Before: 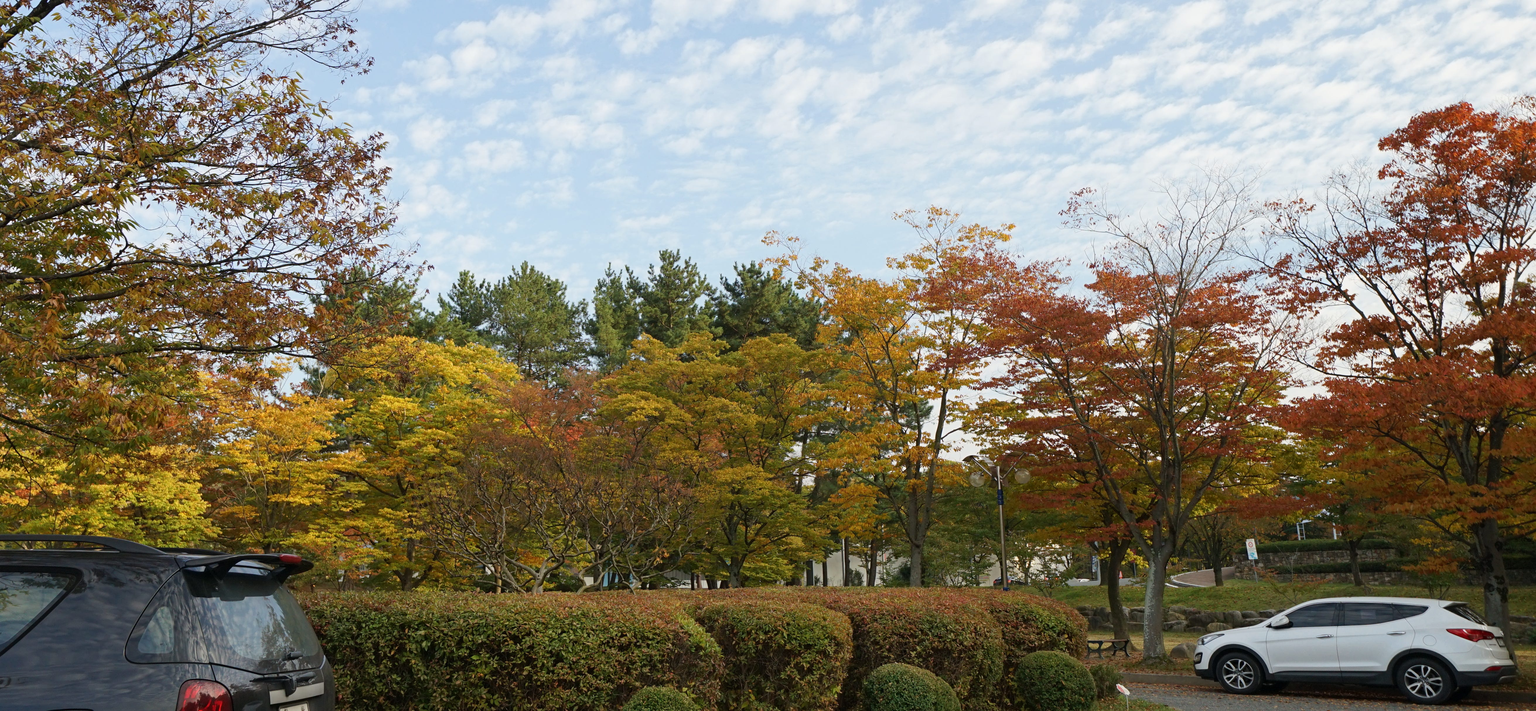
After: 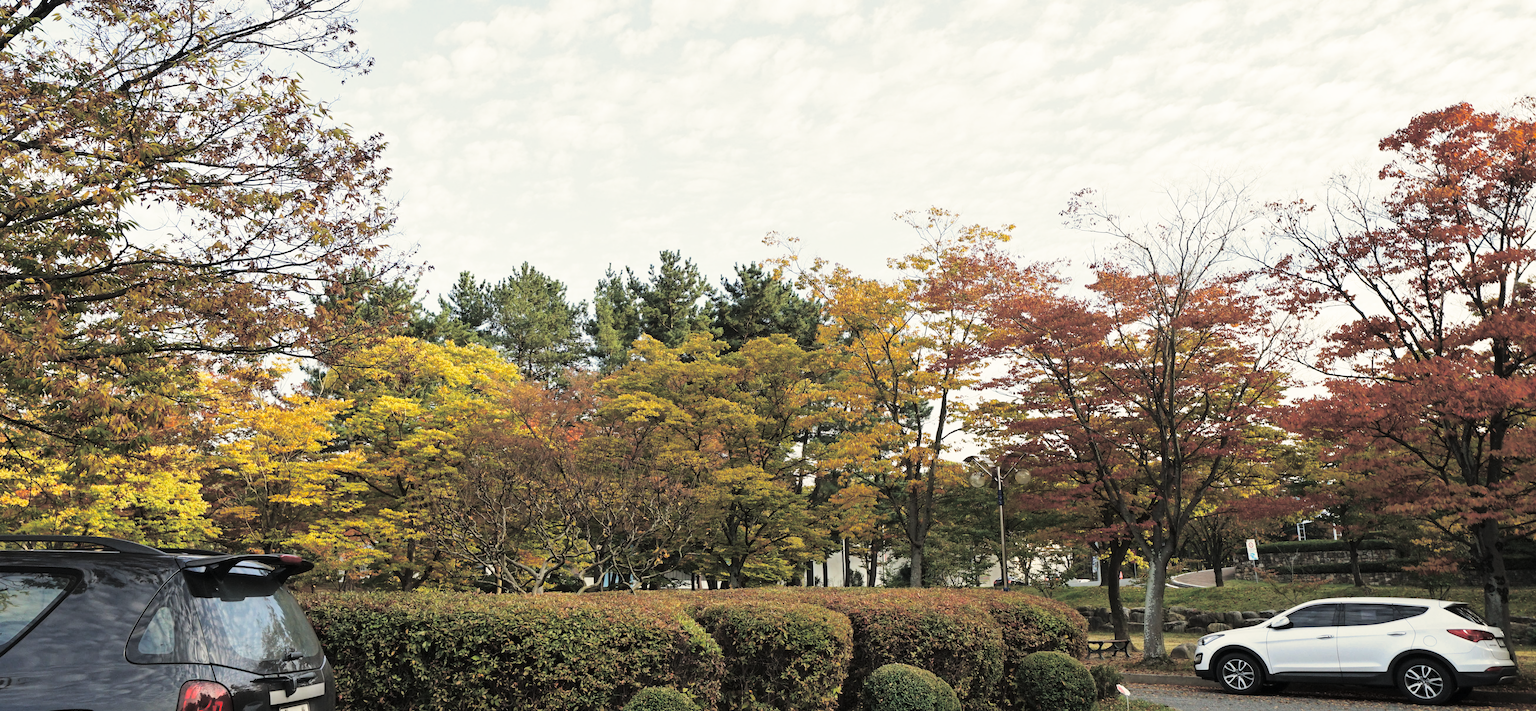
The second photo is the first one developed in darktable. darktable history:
split-toning: shadows › hue 43.2°, shadows › saturation 0, highlights › hue 50.4°, highlights › saturation 1
shadows and highlights: shadows 35, highlights -35, soften with gaussian
base curve: curves: ch0 [(0, 0) (0.028, 0.03) (0.121, 0.232) (0.46, 0.748) (0.859, 0.968) (1, 1)], preserve colors none
